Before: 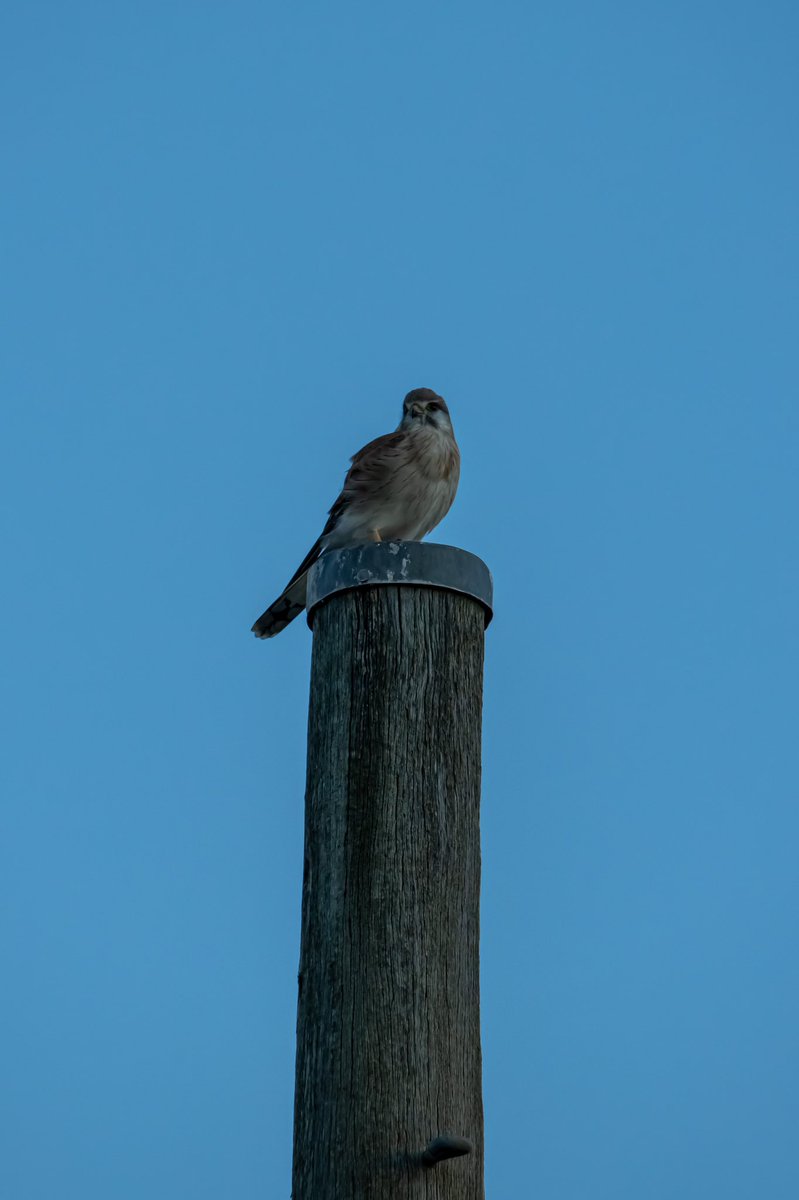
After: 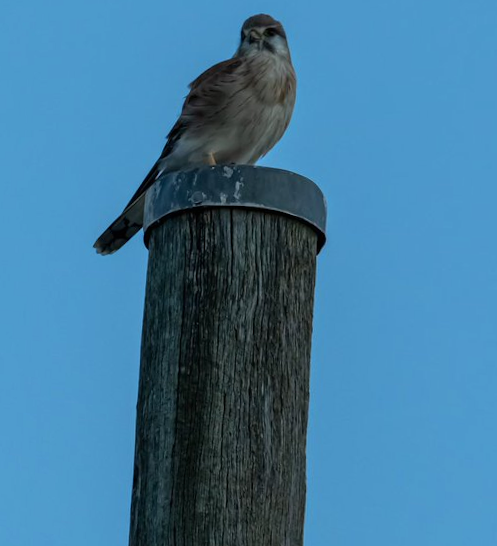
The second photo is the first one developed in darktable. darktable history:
crop: left 13.312%, top 31.28%, right 24.627%, bottom 15.582%
rotate and perspective: rotation 1.69°, lens shift (vertical) -0.023, lens shift (horizontal) -0.291, crop left 0.025, crop right 0.988, crop top 0.092, crop bottom 0.842
exposure: black level correction 0, exposure 0.2 EV, compensate exposure bias true, compensate highlight preservation false
